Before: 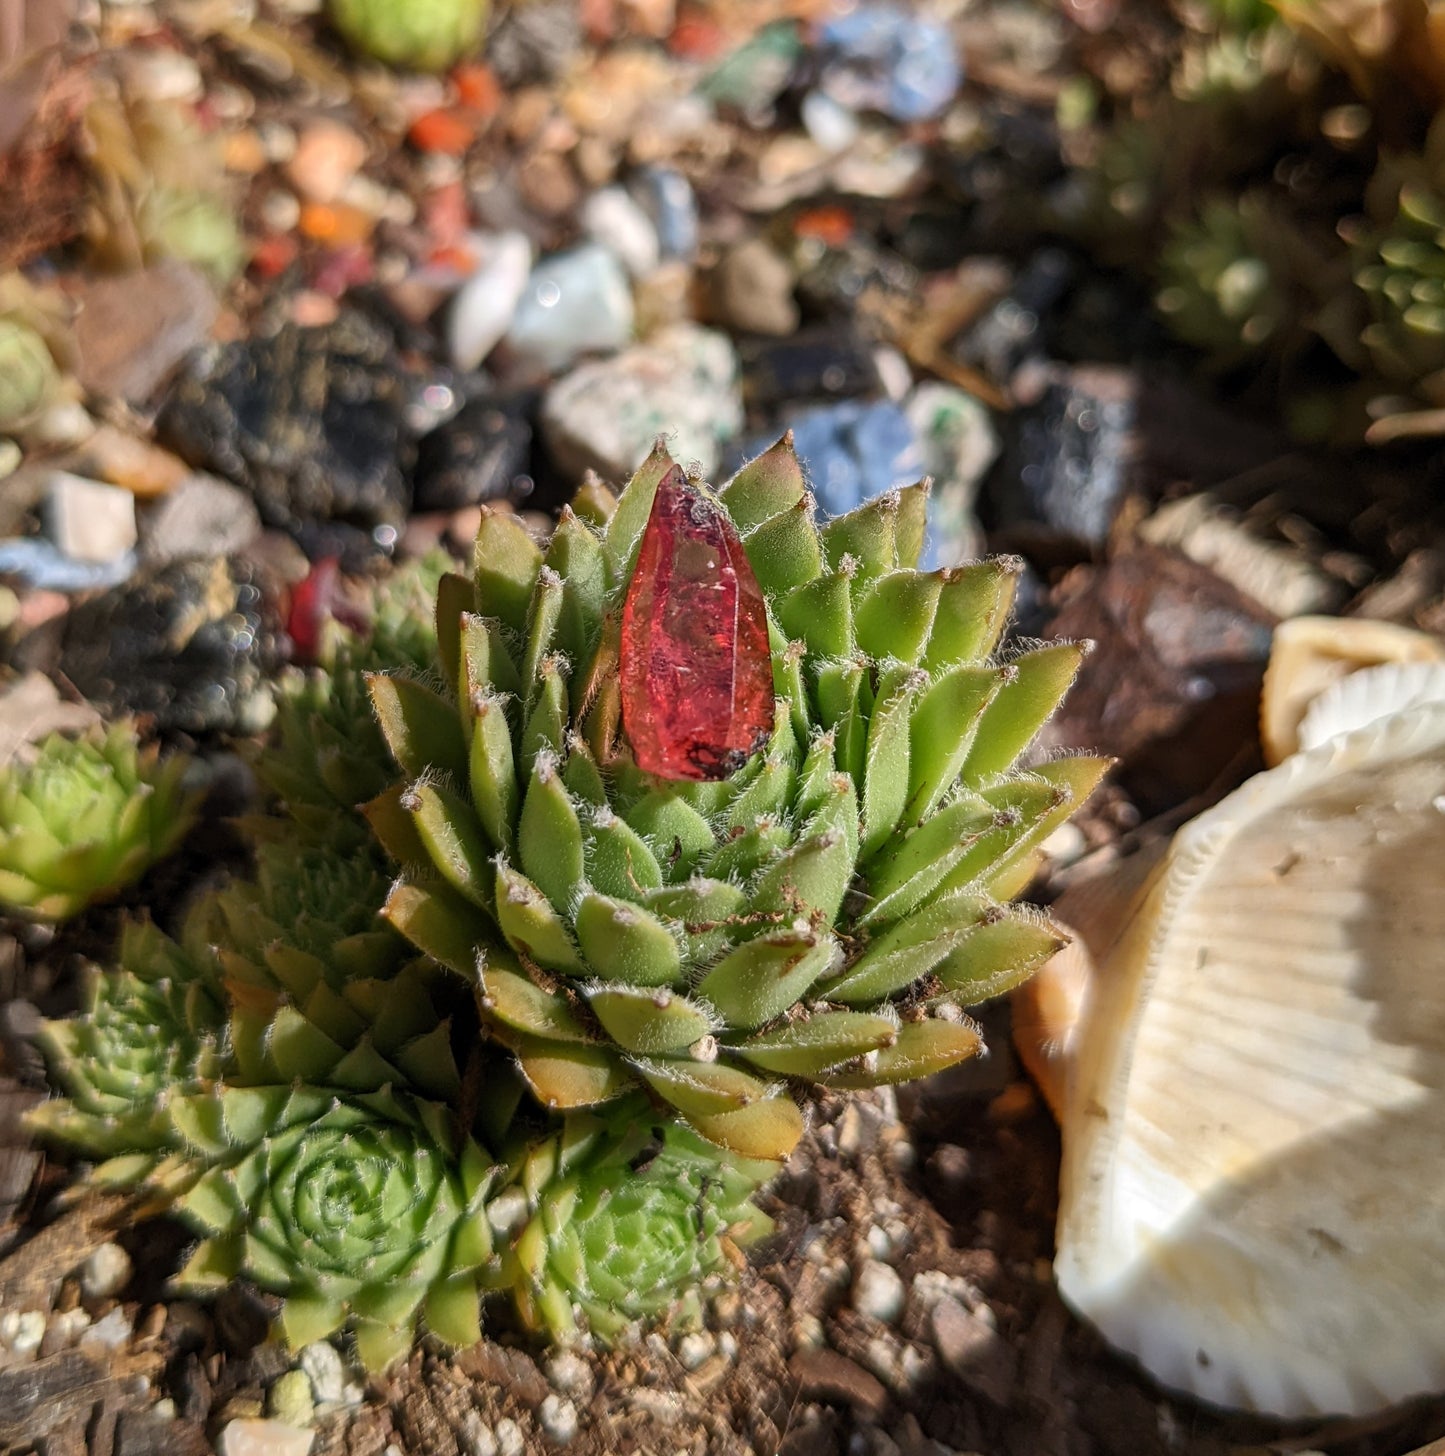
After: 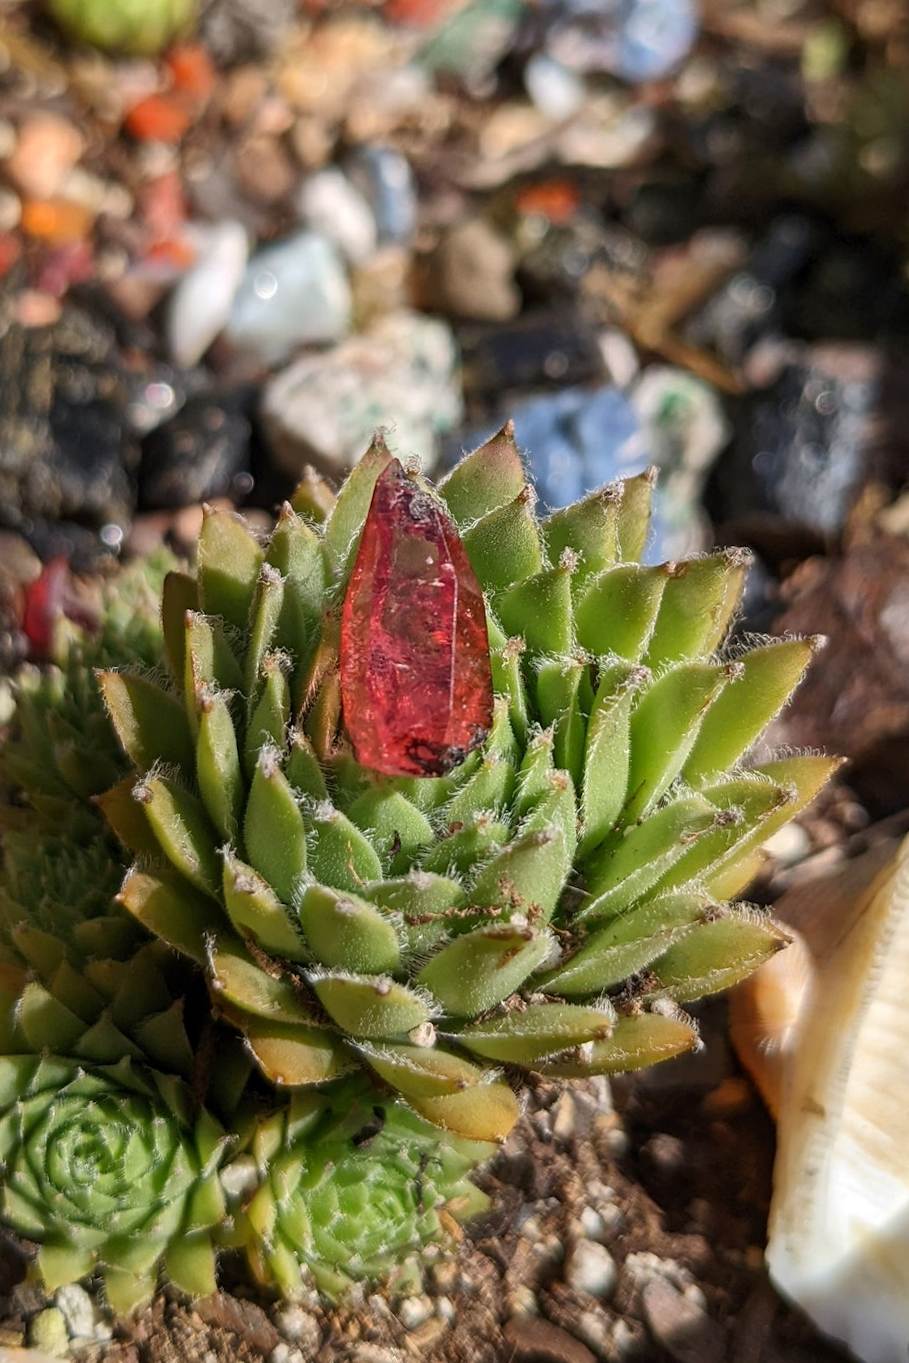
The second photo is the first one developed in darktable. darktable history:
rotate and perspective: rotation 0.062°, lens shift (vertical) 0.115, lens shift (horizontal) -0.133, crop left 0.047, crop right 0.94, crop top 0.061, crop bottom 0.94
crop and rotate: left 14.436%, right 18.898%
